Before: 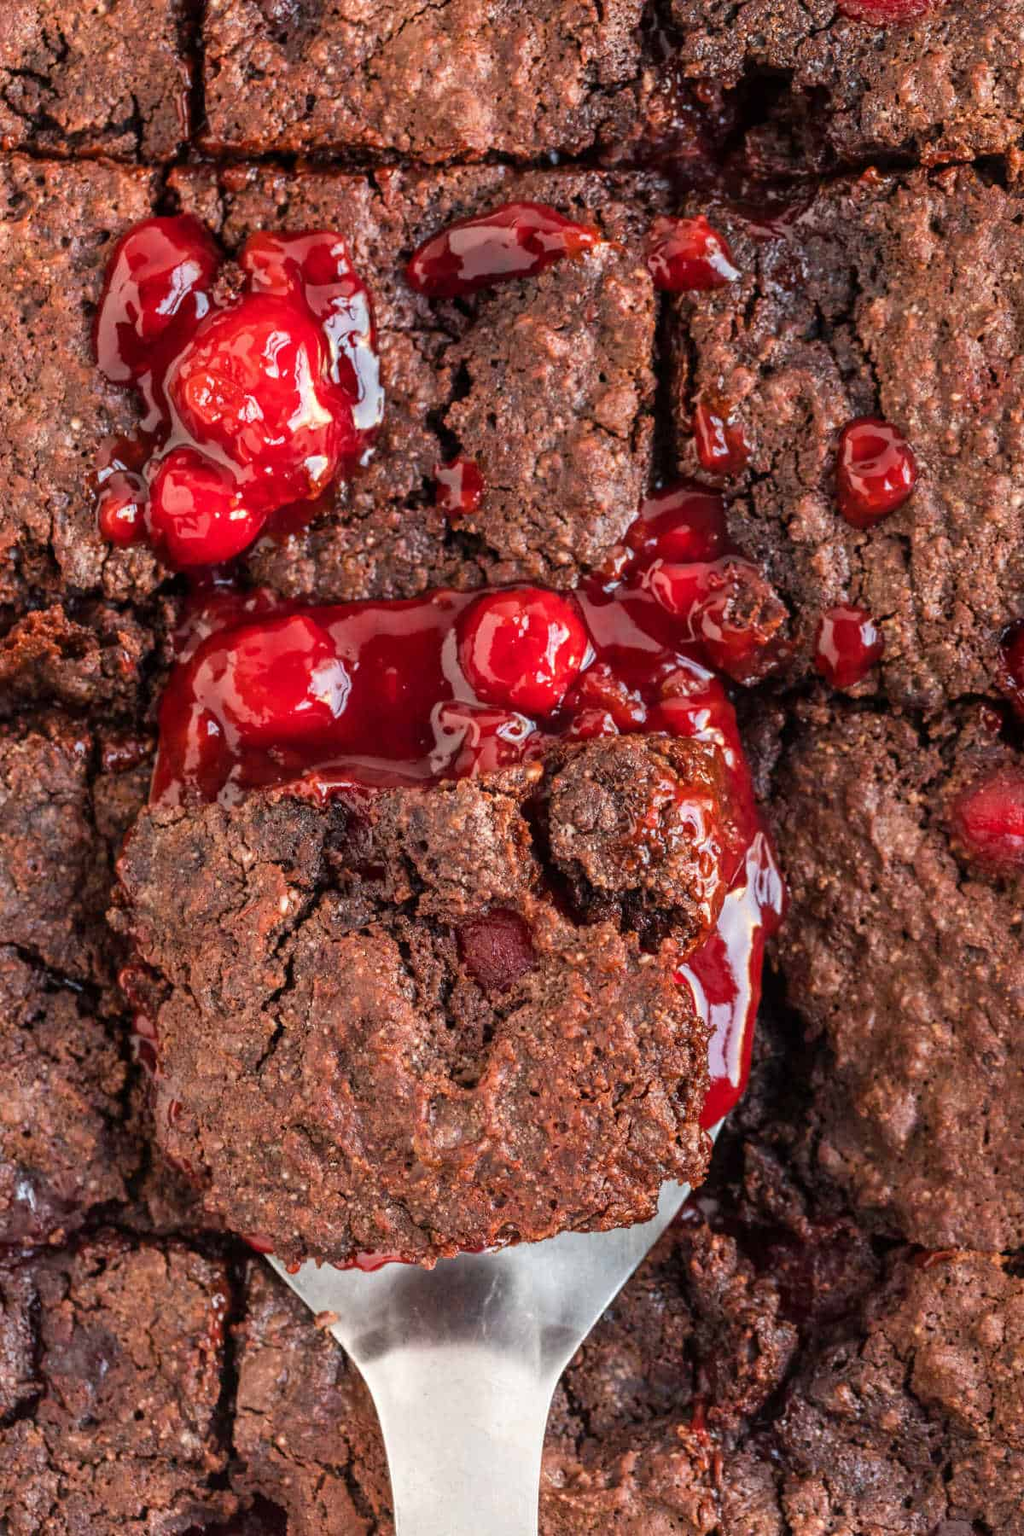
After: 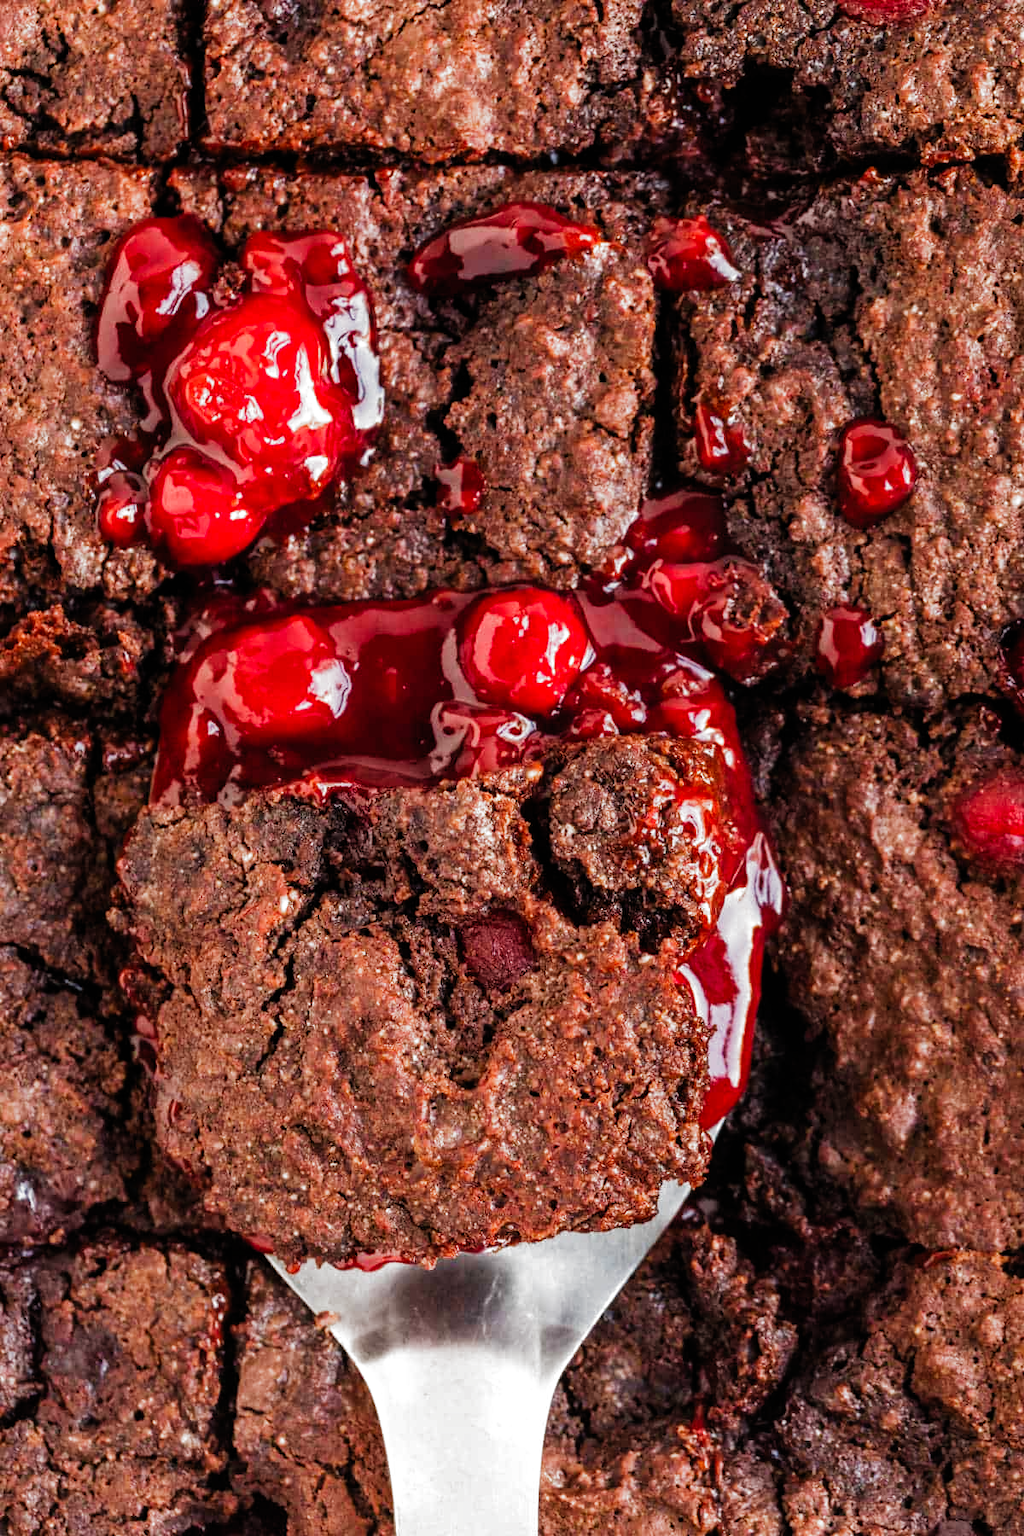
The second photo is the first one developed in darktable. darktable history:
filmic rgb: black relative exposure -8.03 EV, white relative exposure 2.19 EV, threshold 2.98 EV, hardness 6.91, preserve chrominance no, color science v5 (2021), contrast in shadows safe, contrast in highlights safe, enable highlight reconstruction true
